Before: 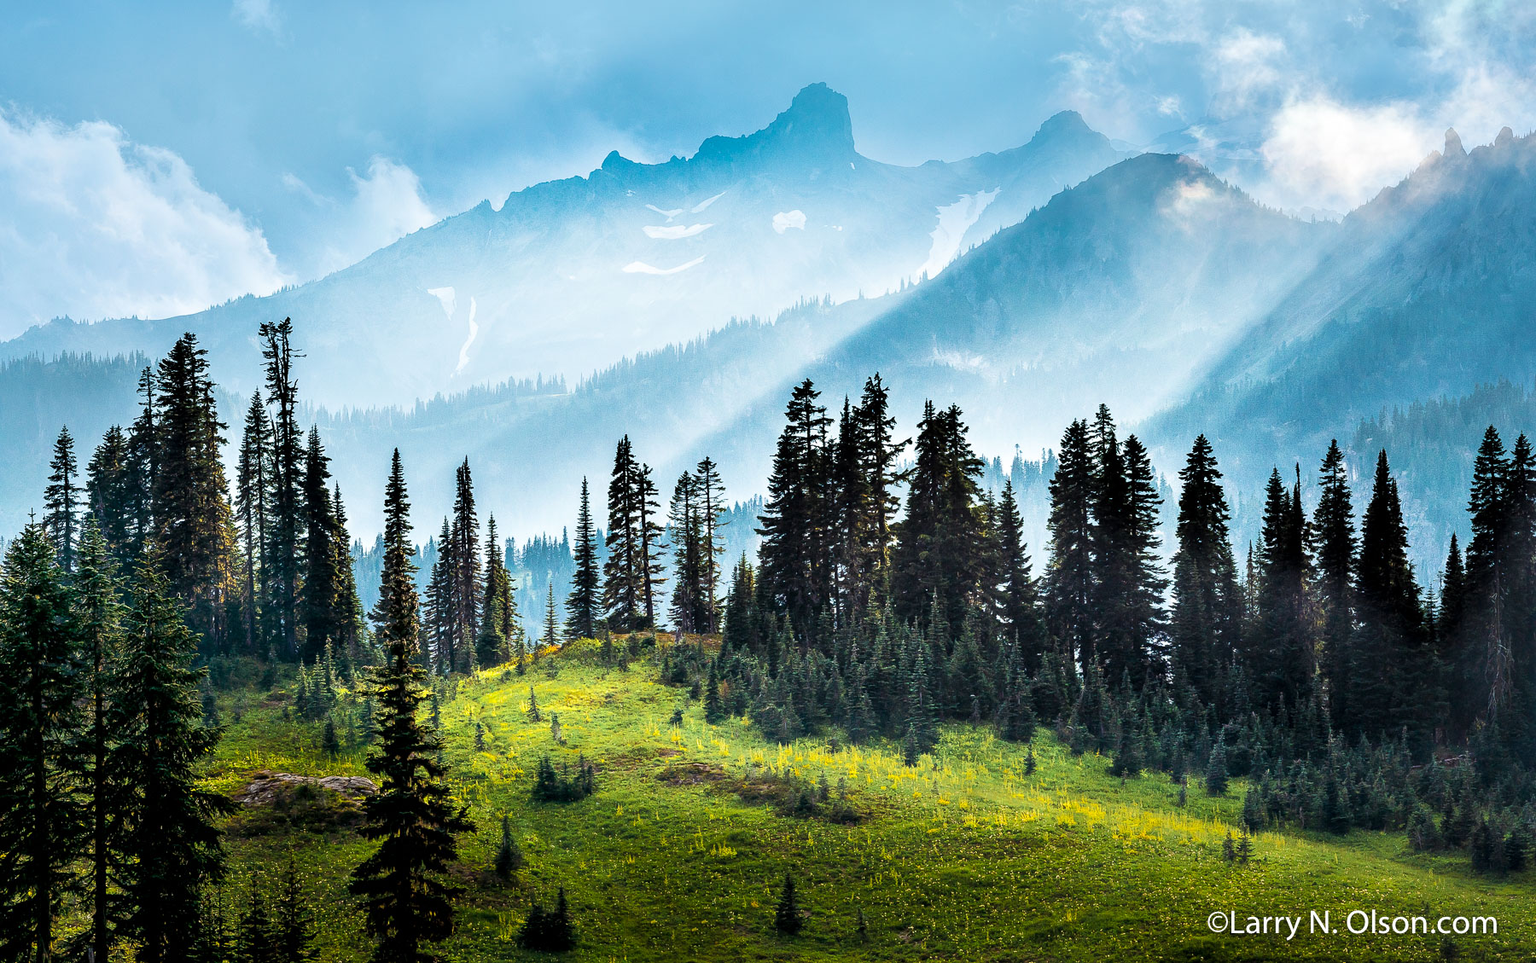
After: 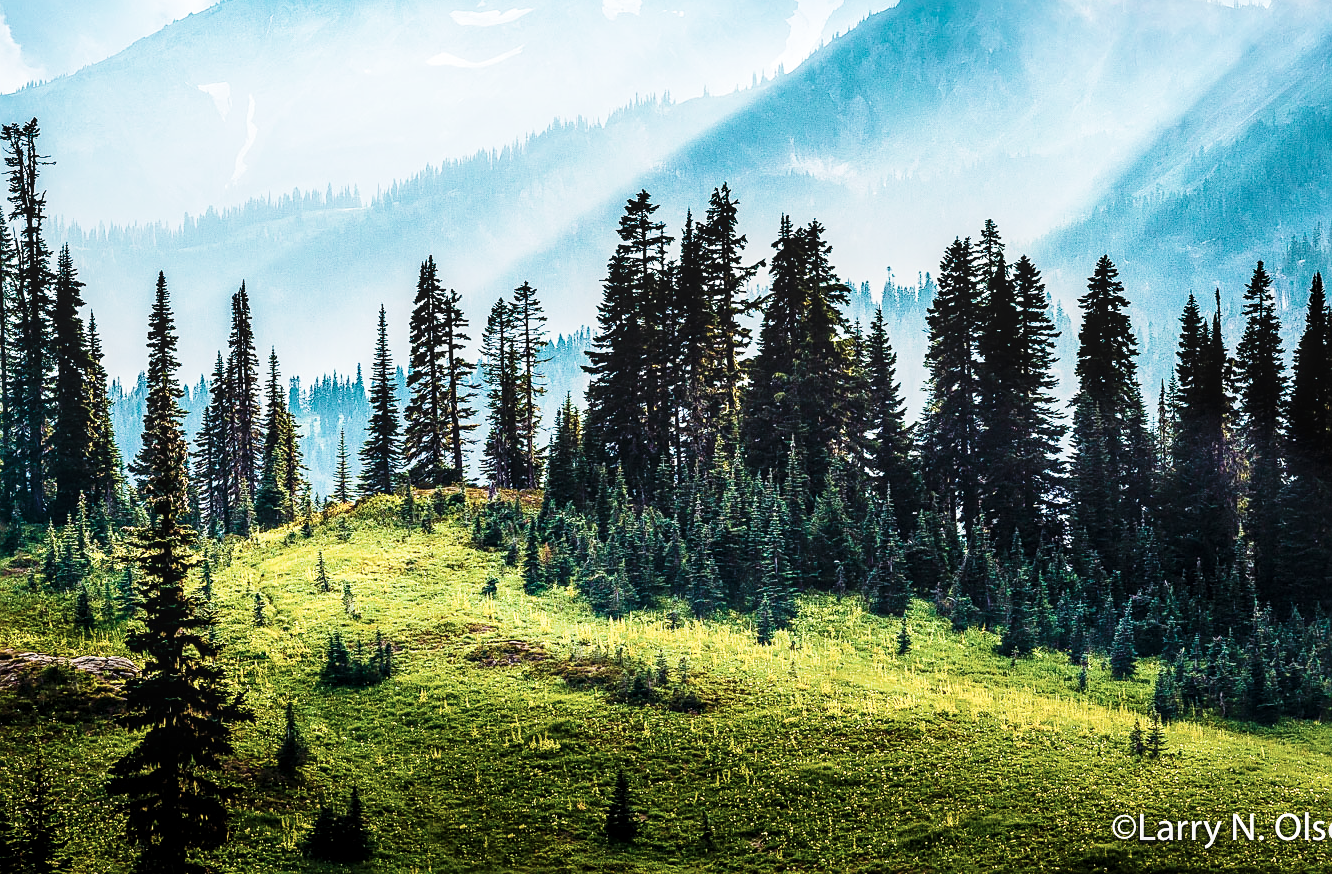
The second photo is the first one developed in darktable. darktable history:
contrast brightness saturation: contrast 0.101, saturation -0.37
local contrast: on, module defaults
velvia: strength 73.44%
levels: levels [0, 0.498, 0.996]
sharpen: on, module defaults
crop: left 16.876%, top 22.568%, right 9.098%
base curve: curves: ch0 [(0, 0) (0.036, 0.025) (0.121, 0.166) (0.206, 0.329) (0.605, 0.79) (1, 1)], preserve colors none
shadows and highlights: radius 333.52, shadows 63.37, highlights 4.2, compress 87.31%, soften with gaussian
